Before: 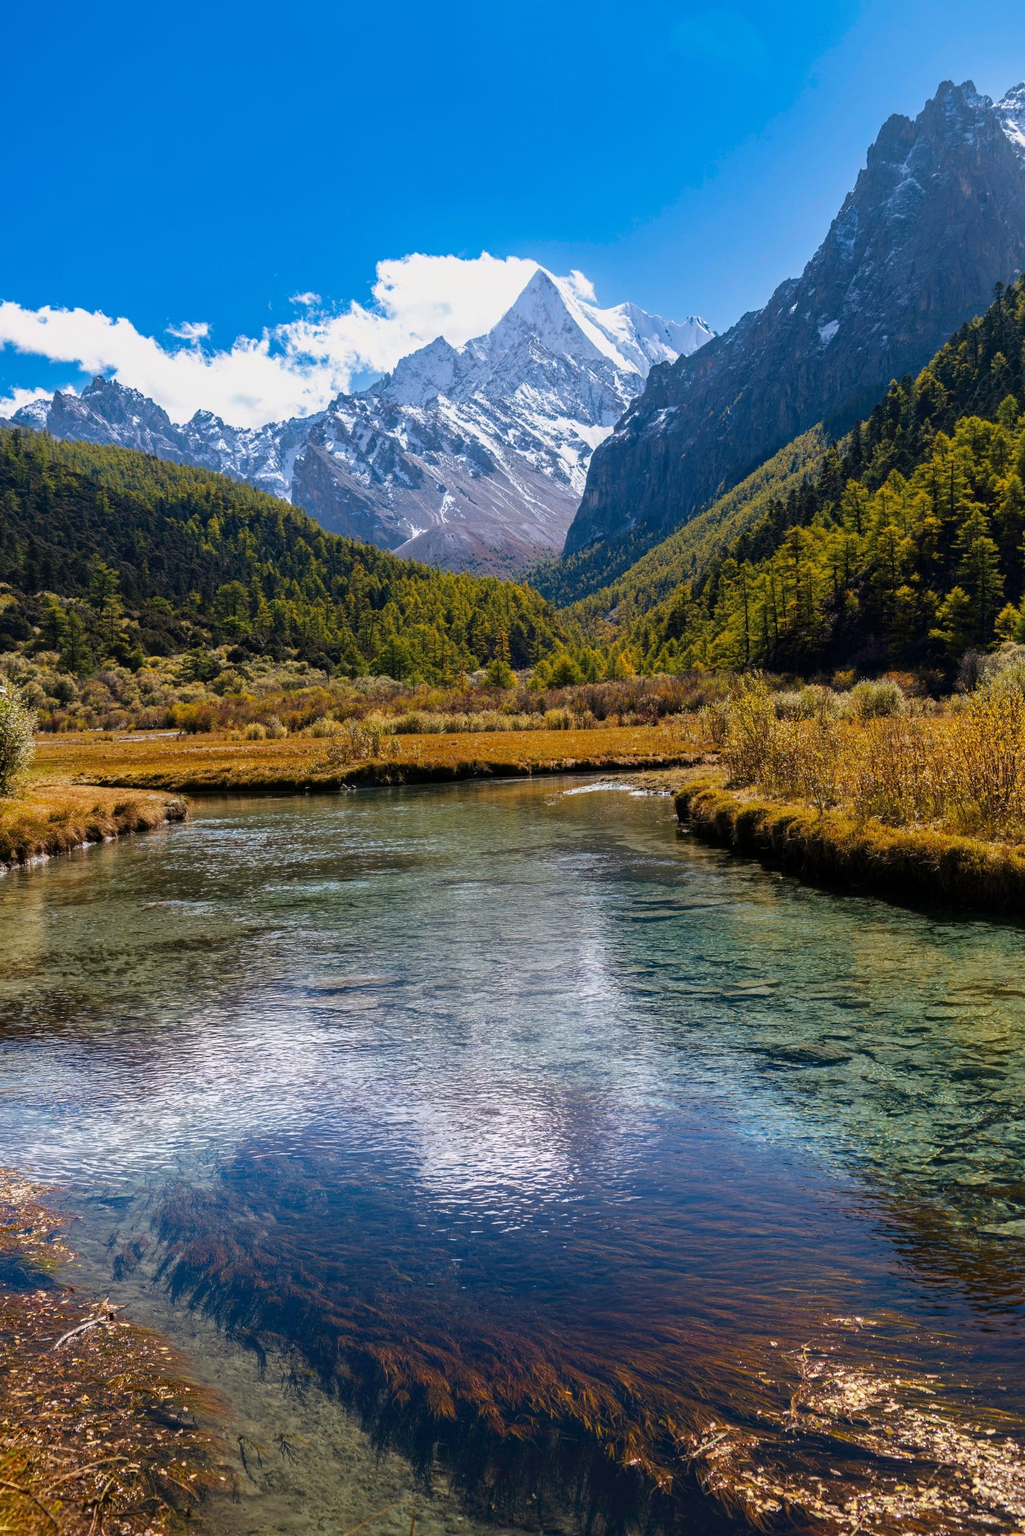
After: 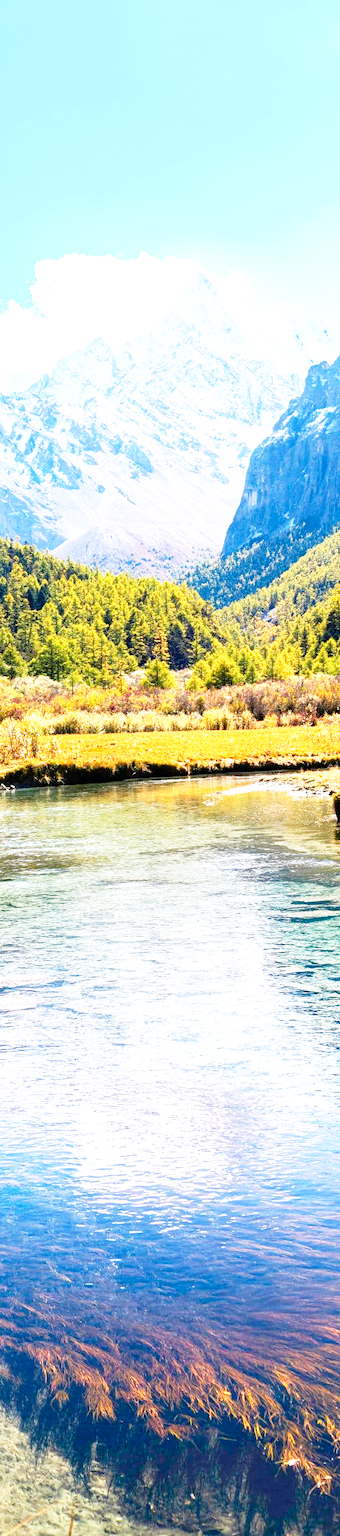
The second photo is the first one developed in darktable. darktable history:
base curve: curves: ch0 [(0, 0) (0.012, 0.01) (0.073, 0.168) (0.31, 0.711) (0.645, 0.957) (1, 1)], preserve colors none
crop: left 33.36%, right 33.36%
exposure: exposure 1.5 EV, compensate highlight preservation false
